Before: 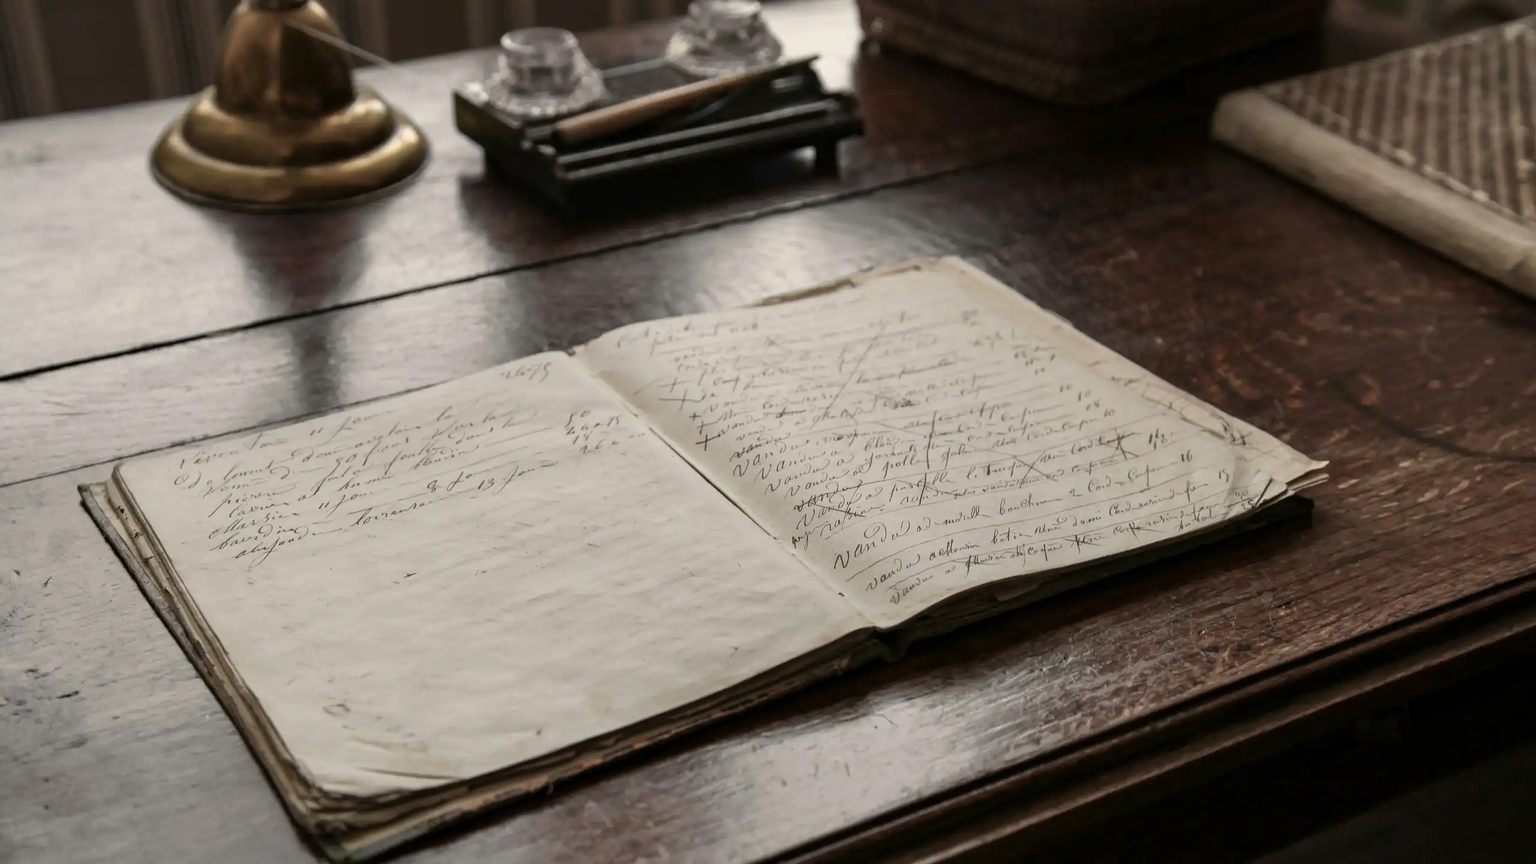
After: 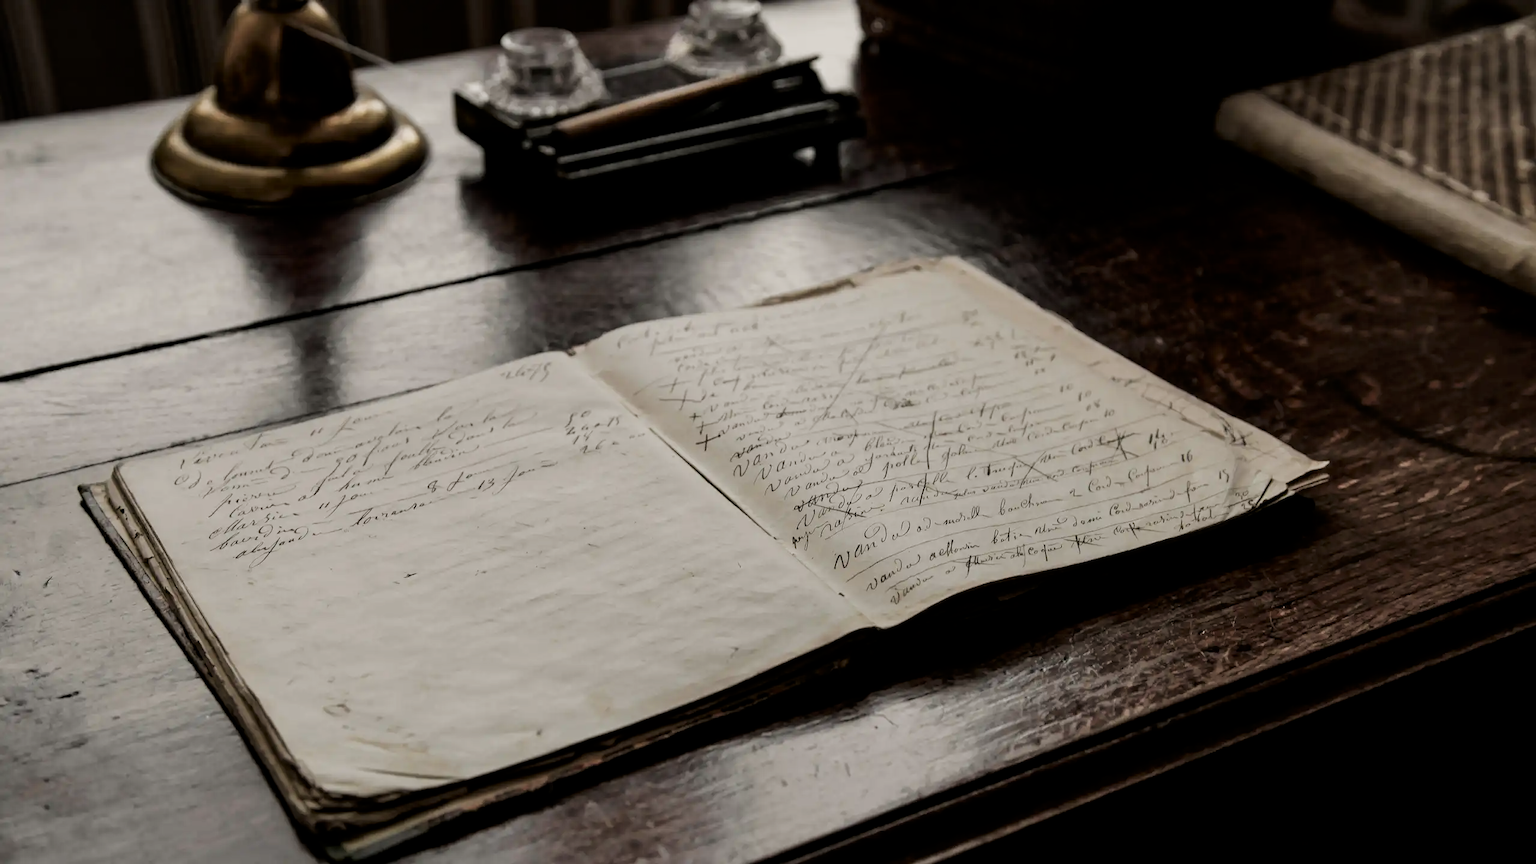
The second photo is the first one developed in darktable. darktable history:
filmic rgb: black relative exposure -5.03 EV, white relative exposure 3.51 EV, hardness 3.18, contrast 1.183, highlights saturation mix -49.32%, iterations of high-quality reconstruction 0
contrast brightness saturation: brightness -0.099
tone equalizer: edges refinement/feathering 500, mask exposure compensation -1.57 EV, preserve details no
